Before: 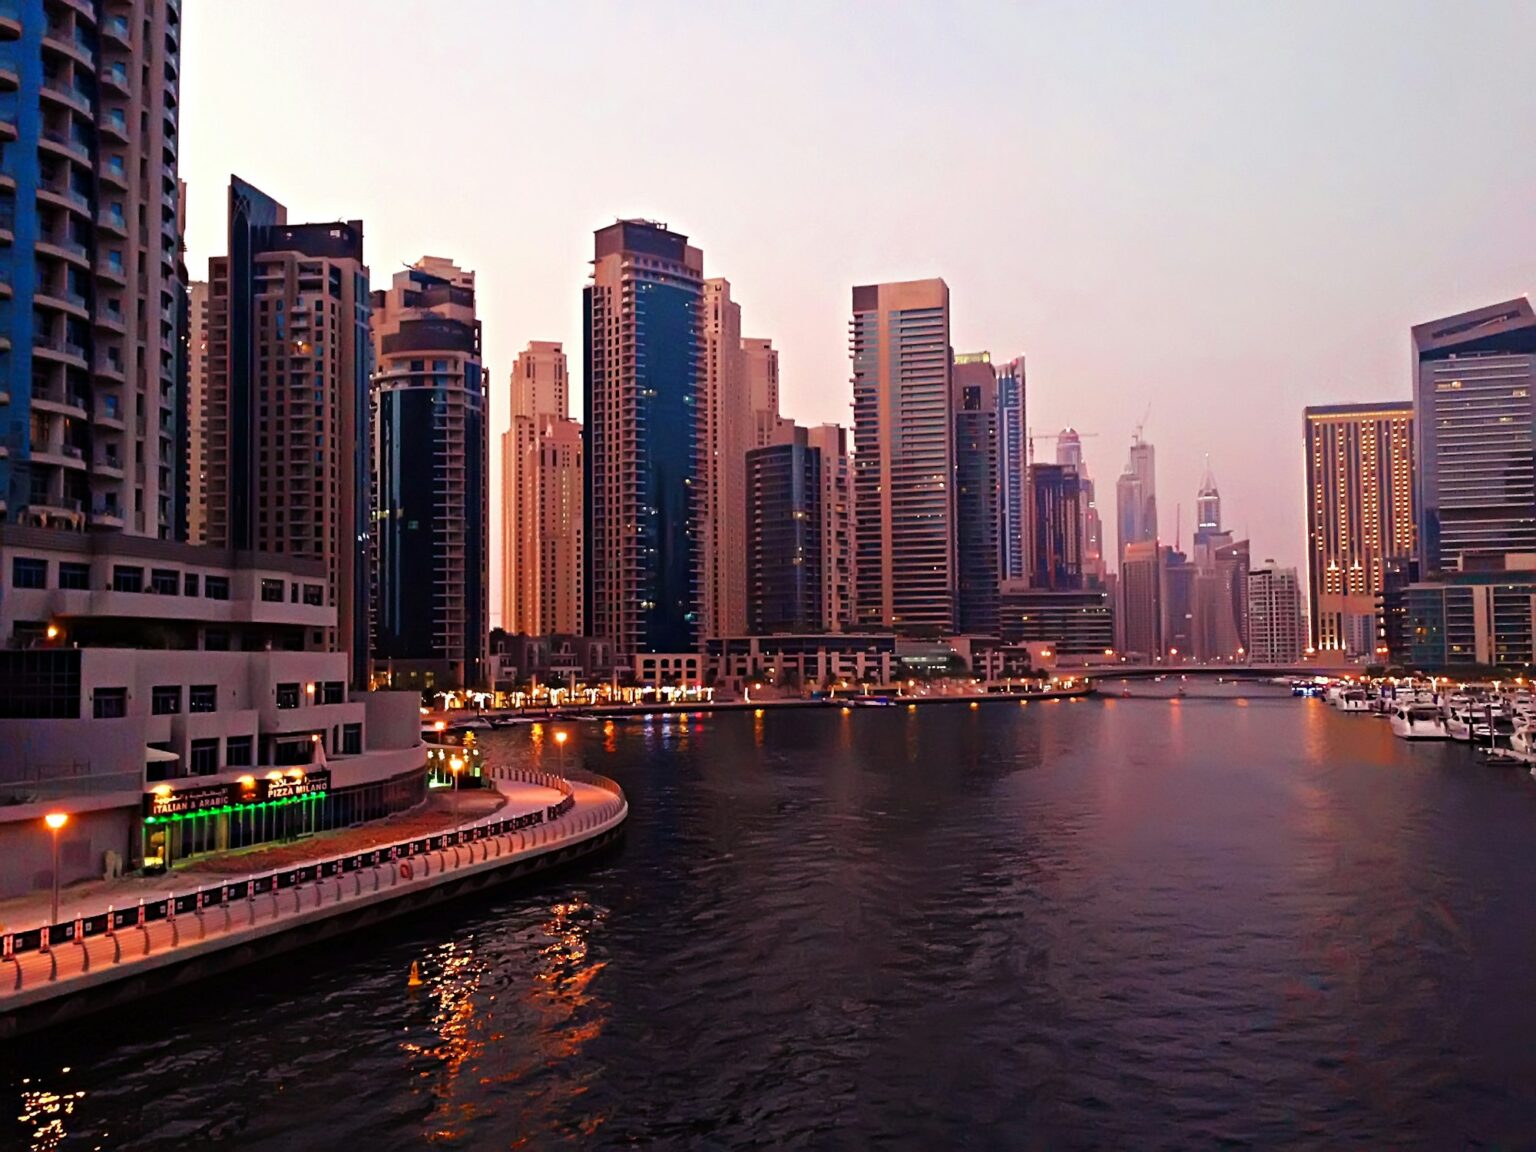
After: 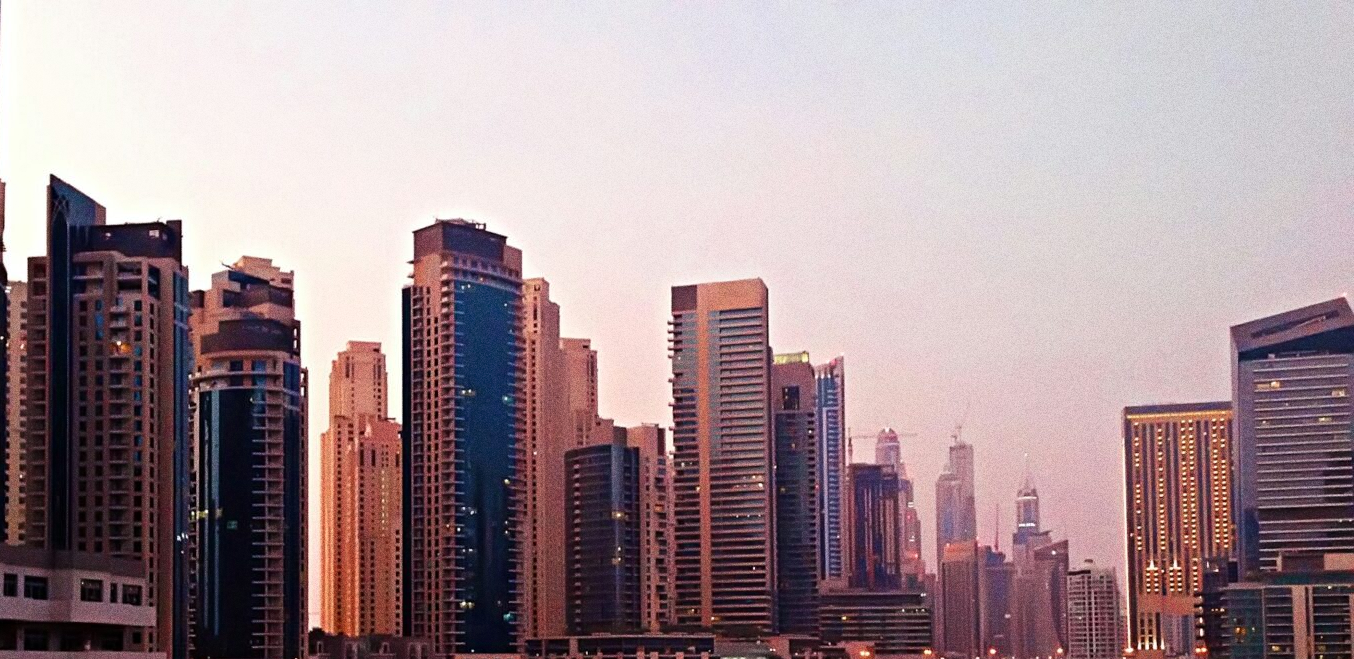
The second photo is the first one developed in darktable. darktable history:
grain: coarseness 0.09 ISO, strength 40%
crop and rotate: left 11.812%, bottom 42.776%
